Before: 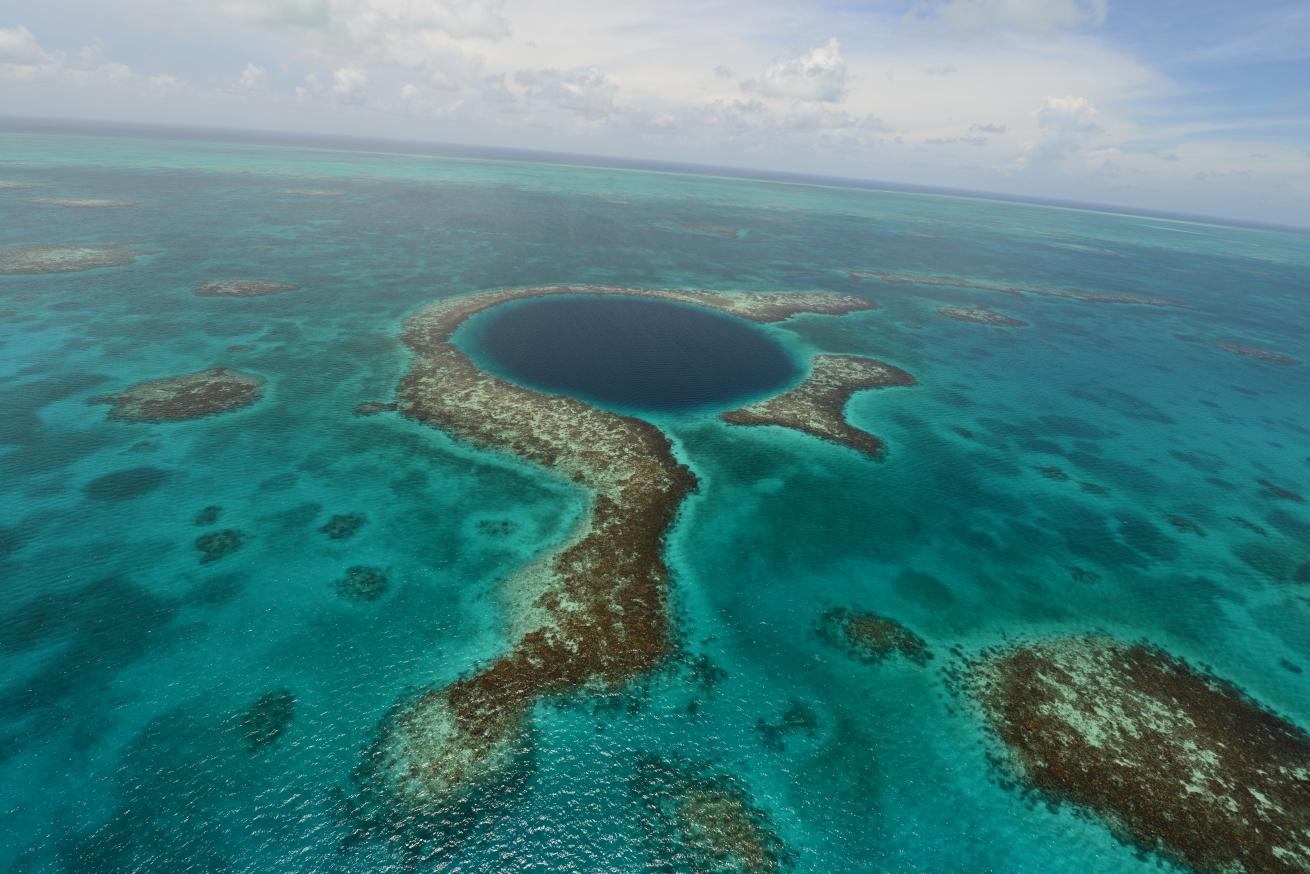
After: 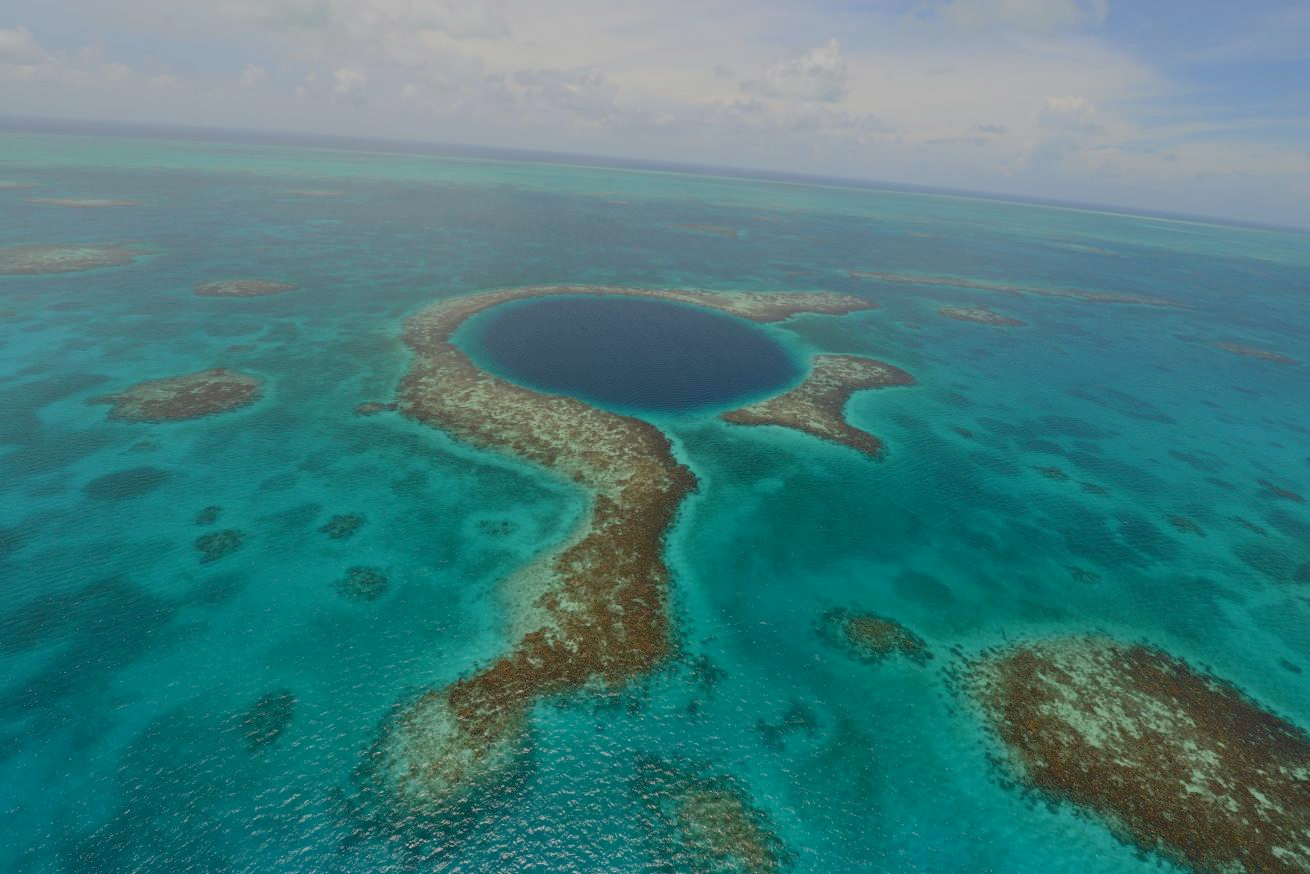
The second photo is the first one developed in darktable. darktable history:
color balance rgb: perceptual saturation grading › global saturation 0.989%, contrast -29.817%
